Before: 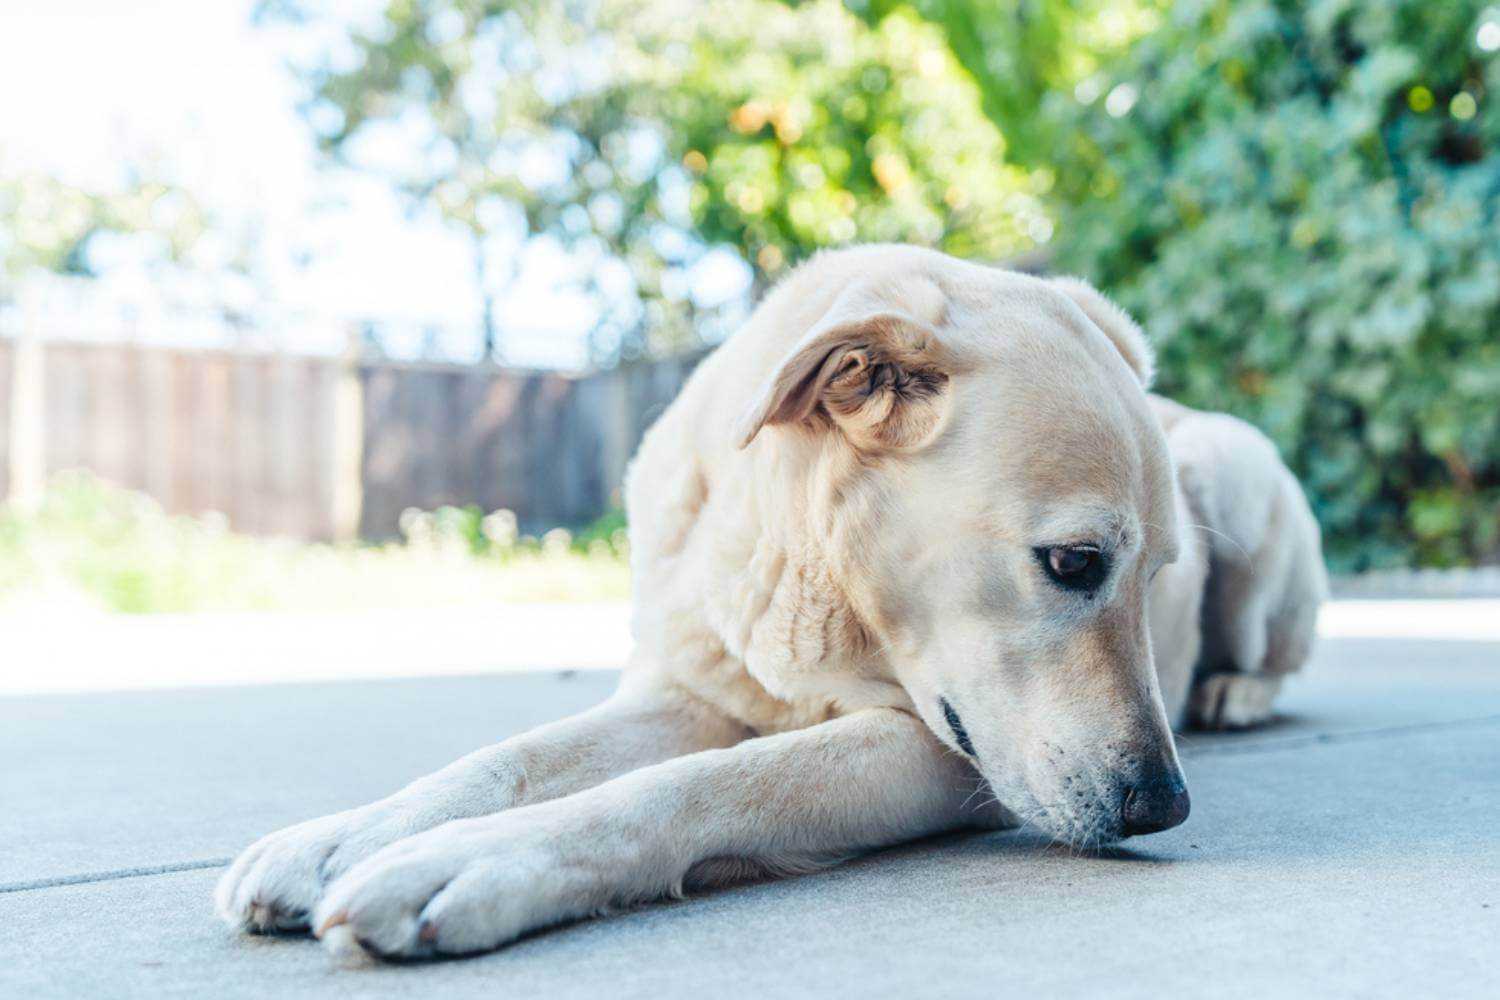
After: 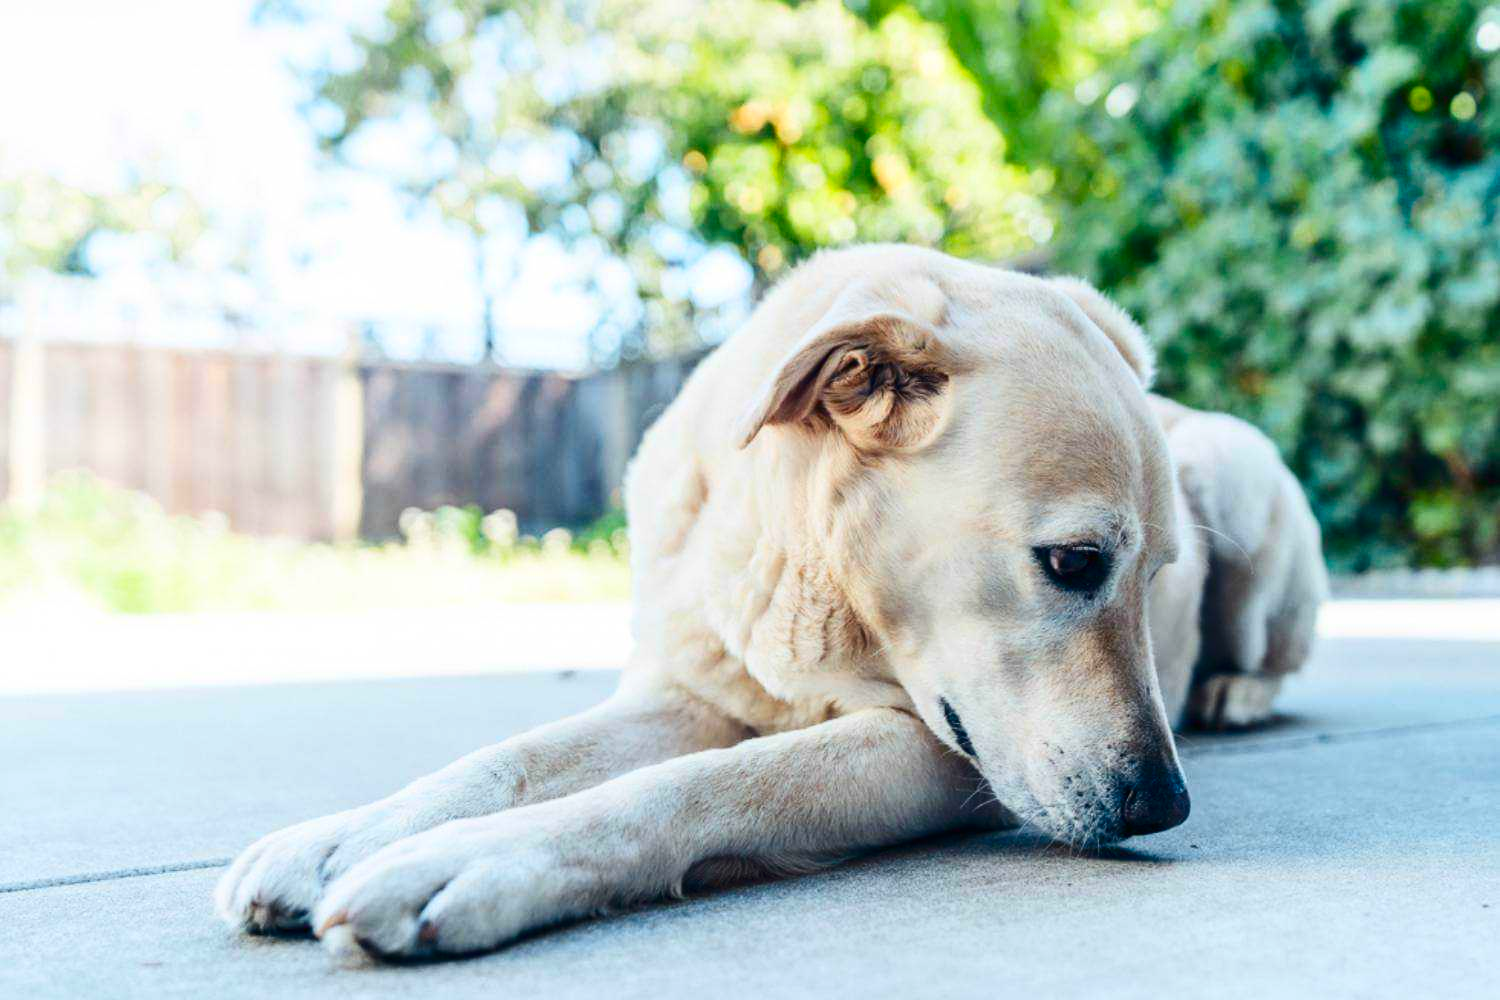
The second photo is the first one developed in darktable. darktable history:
contrast brightness saturation: contrast 0.191, brightness -0.105, saturation 0.207
